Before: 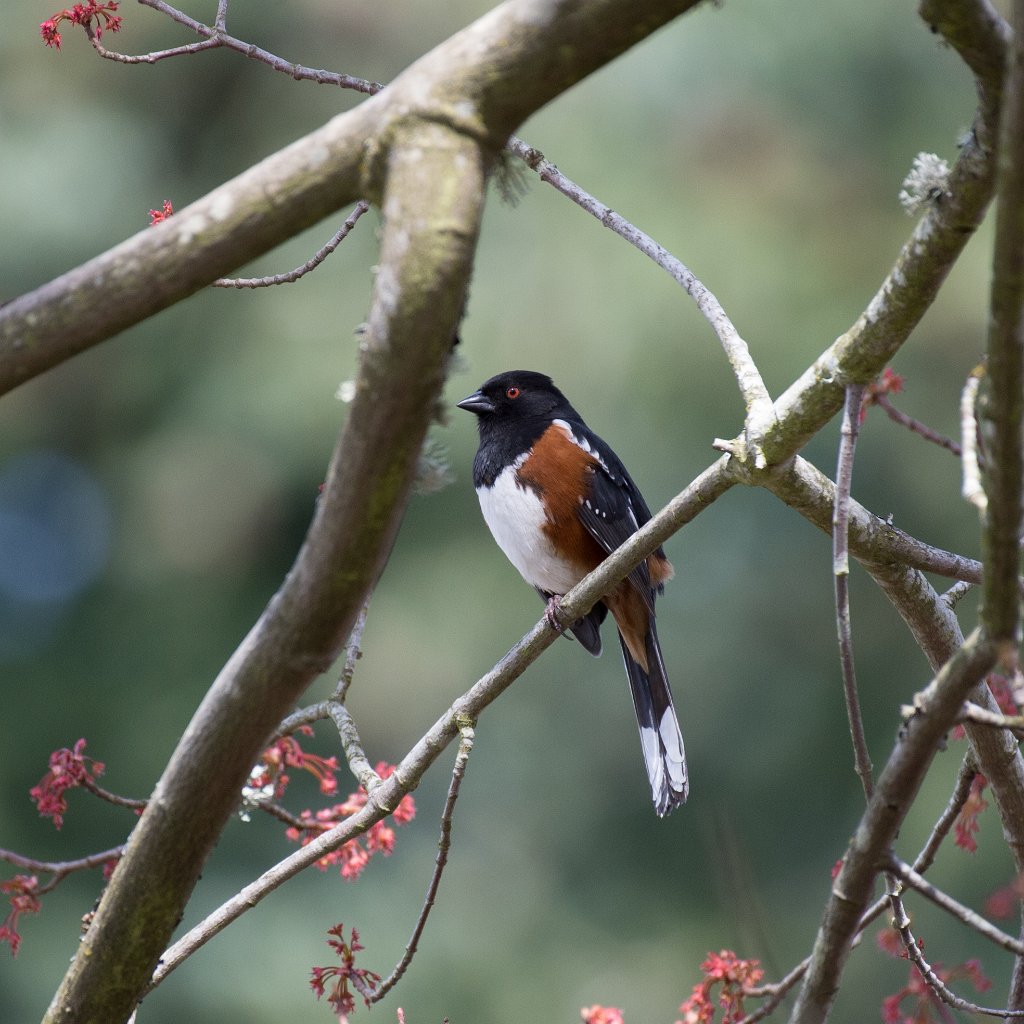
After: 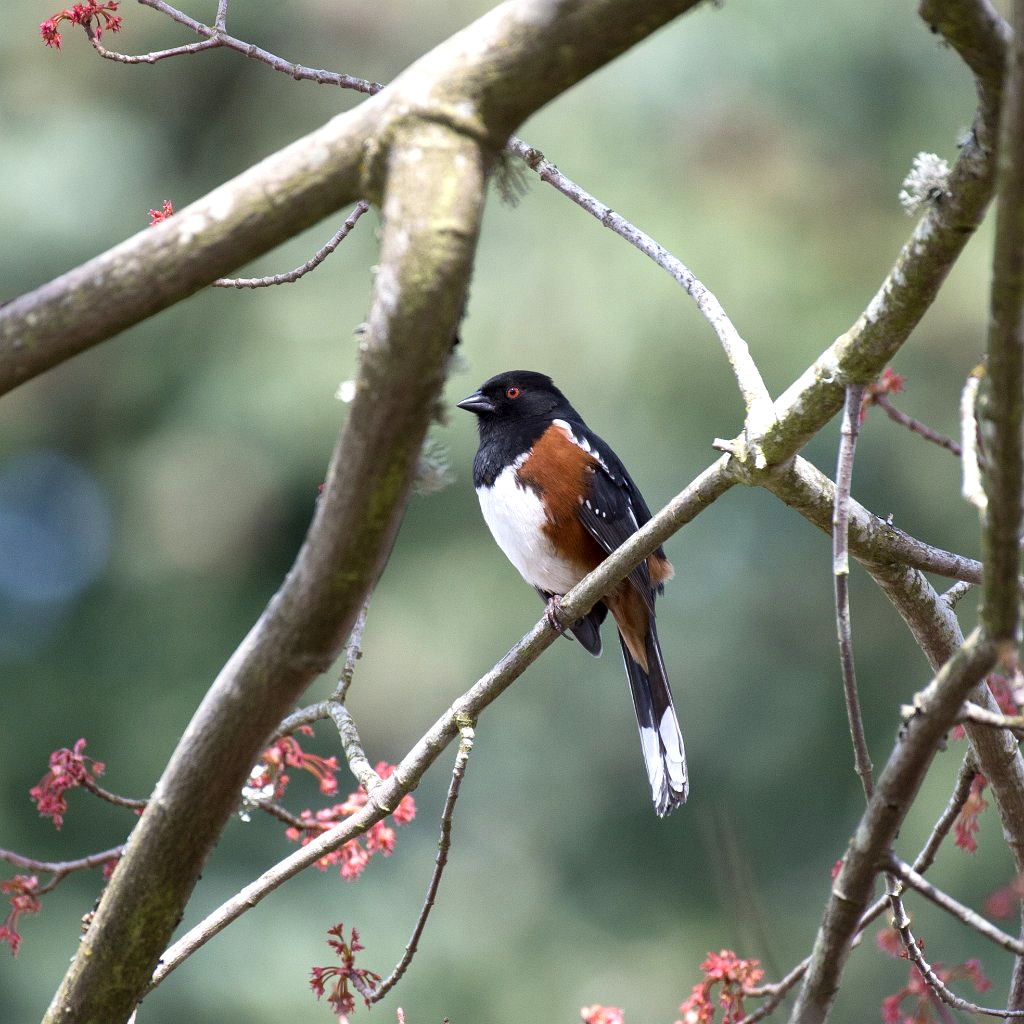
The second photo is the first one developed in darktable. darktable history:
exposure: exposure 0.496 EV, compensate highlight preservation false
shadows and highlights: shadows 30.86, highlights 0, soften with gaussian
local contrast: mode bilateral grid, contrast 20, coarseness 50, detail 132%, midtone range 0.2
